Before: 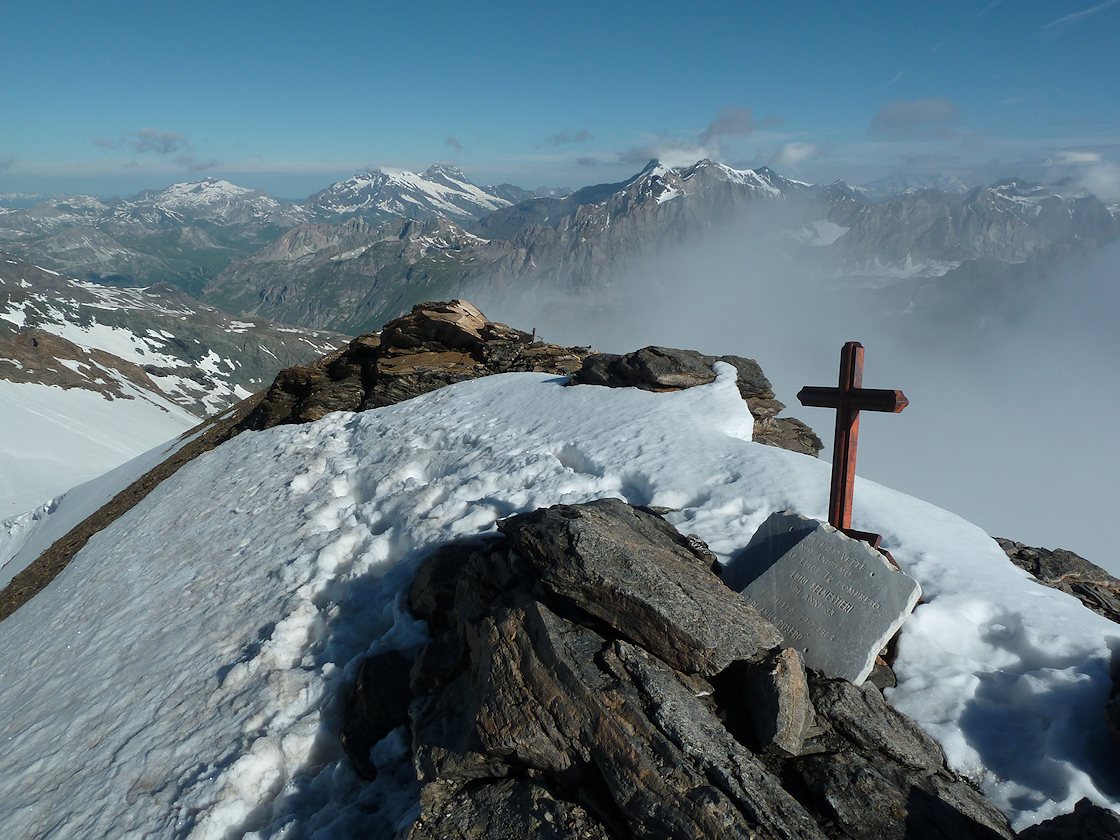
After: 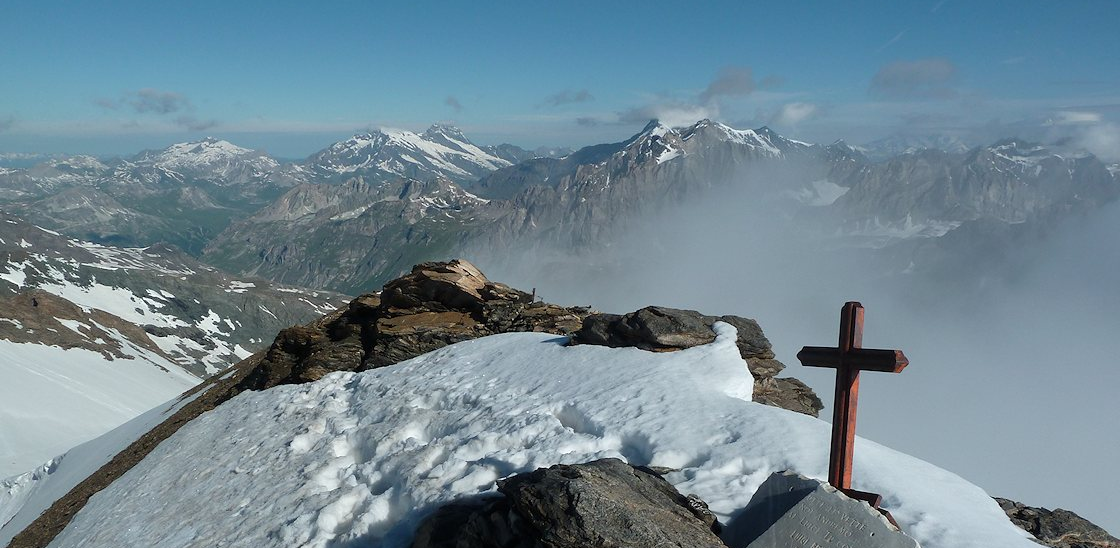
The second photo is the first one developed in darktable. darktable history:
crop and rotate: top 4.837%, bottom 29.85%
